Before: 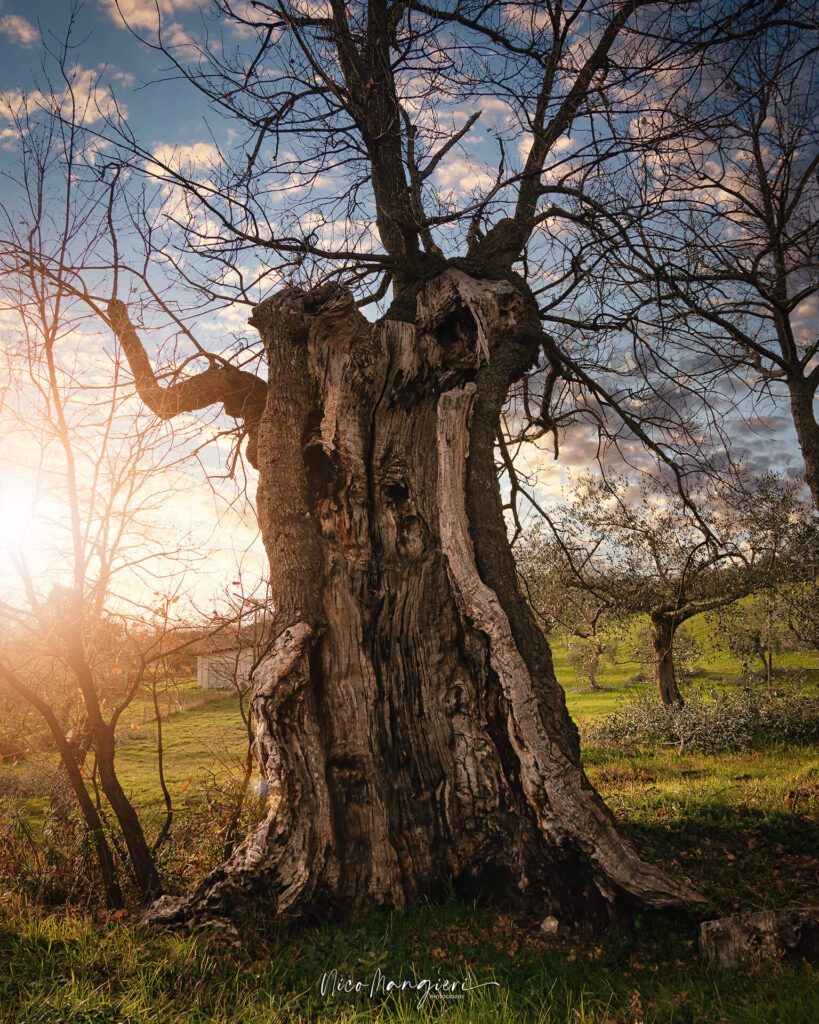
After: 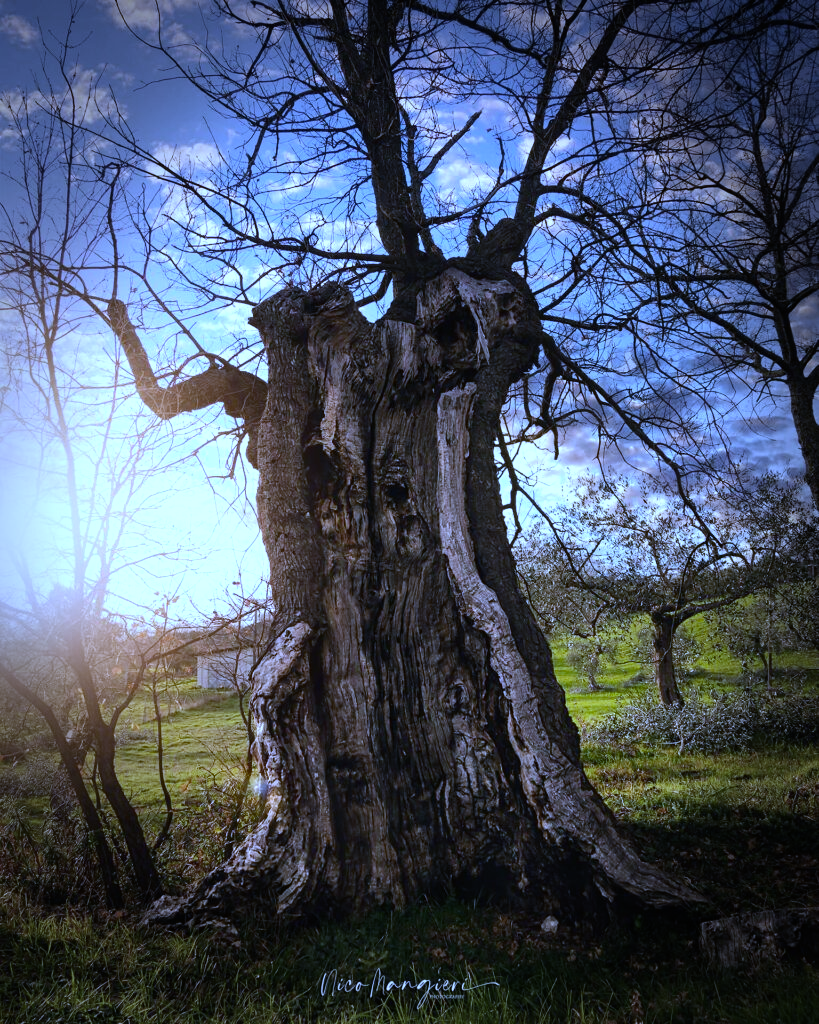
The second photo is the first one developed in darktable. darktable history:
white balance: red 0.766, blue 1.537
color balance: output saturation 110%
tone equalizer: -8 EV -0.417 EV, -7 EV -0.389 EV, -6 EV -0.333 EV, -5 EV -0.222 EV, -3 EV 0.222 EV, -2 EV 0.333 EV, -1 EV 0.389 EV, +0 EV 0.417 EV, edges refinement/feathering 500, mask exposure compensation -1.57 EV, preserve details no
vignetting: fall-off start 66.7%, fall-off radius 39.74%, brightness -0.576, saturation -0.258, automatic ratio true, width/height ratio 0.671, dithering 16-bit output
